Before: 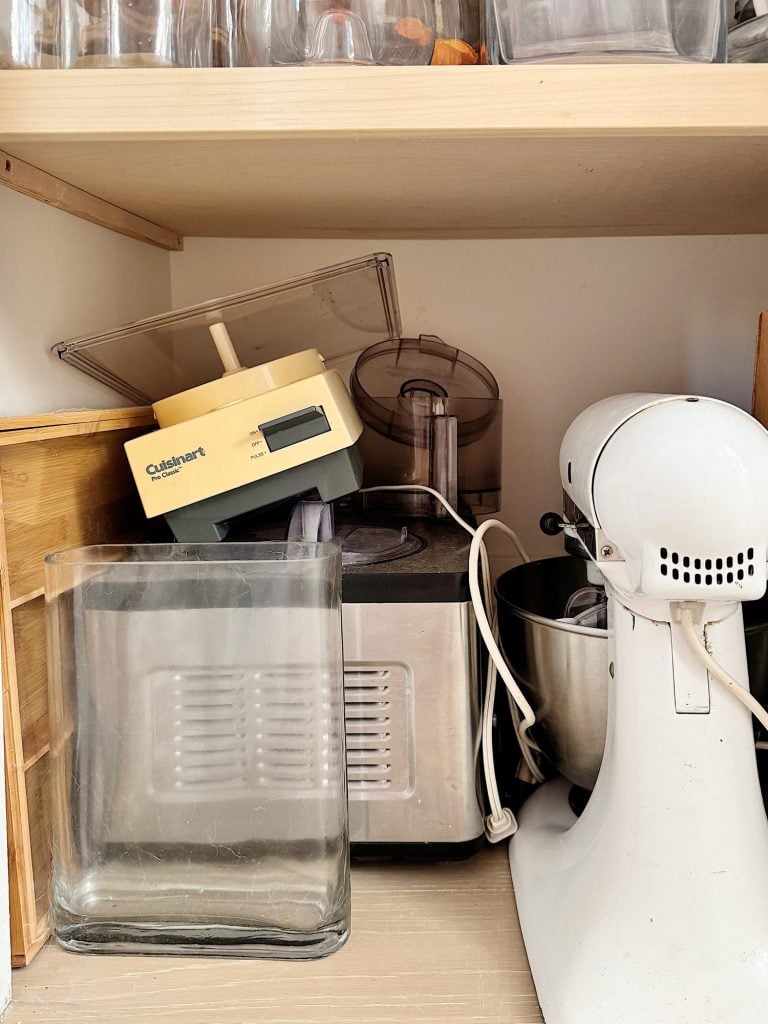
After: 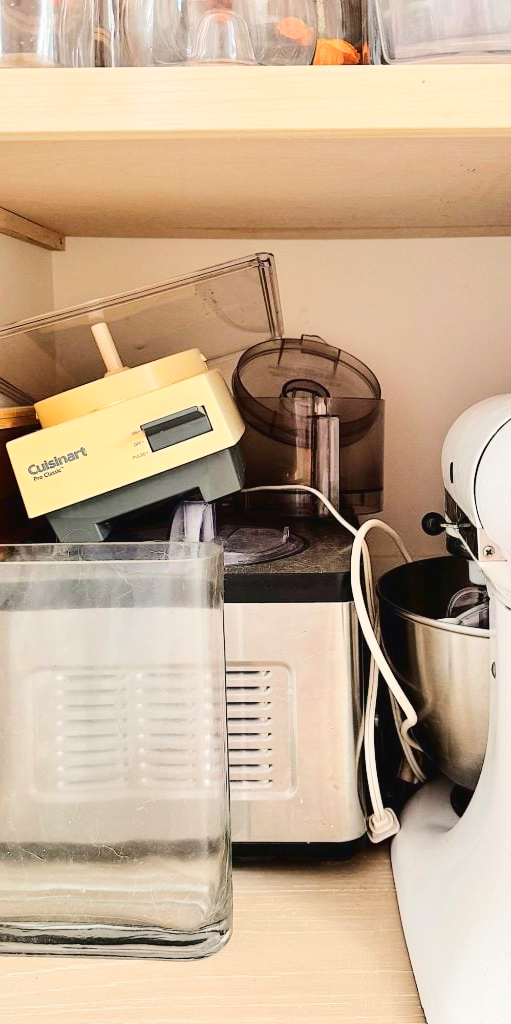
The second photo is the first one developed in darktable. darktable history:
rotate and perspective: automatic cropping original format, crop left 0, crop top 0
crop: left 15.419%, right 17.914%
tone curve: curves: ch0 [(0, 0.026) (0.146, 0.158) (0.272, 0.34) (0.453, 0.627) (0.687, 0.829) (1, 1)], color space Lab, linked channels, preserve colors none
